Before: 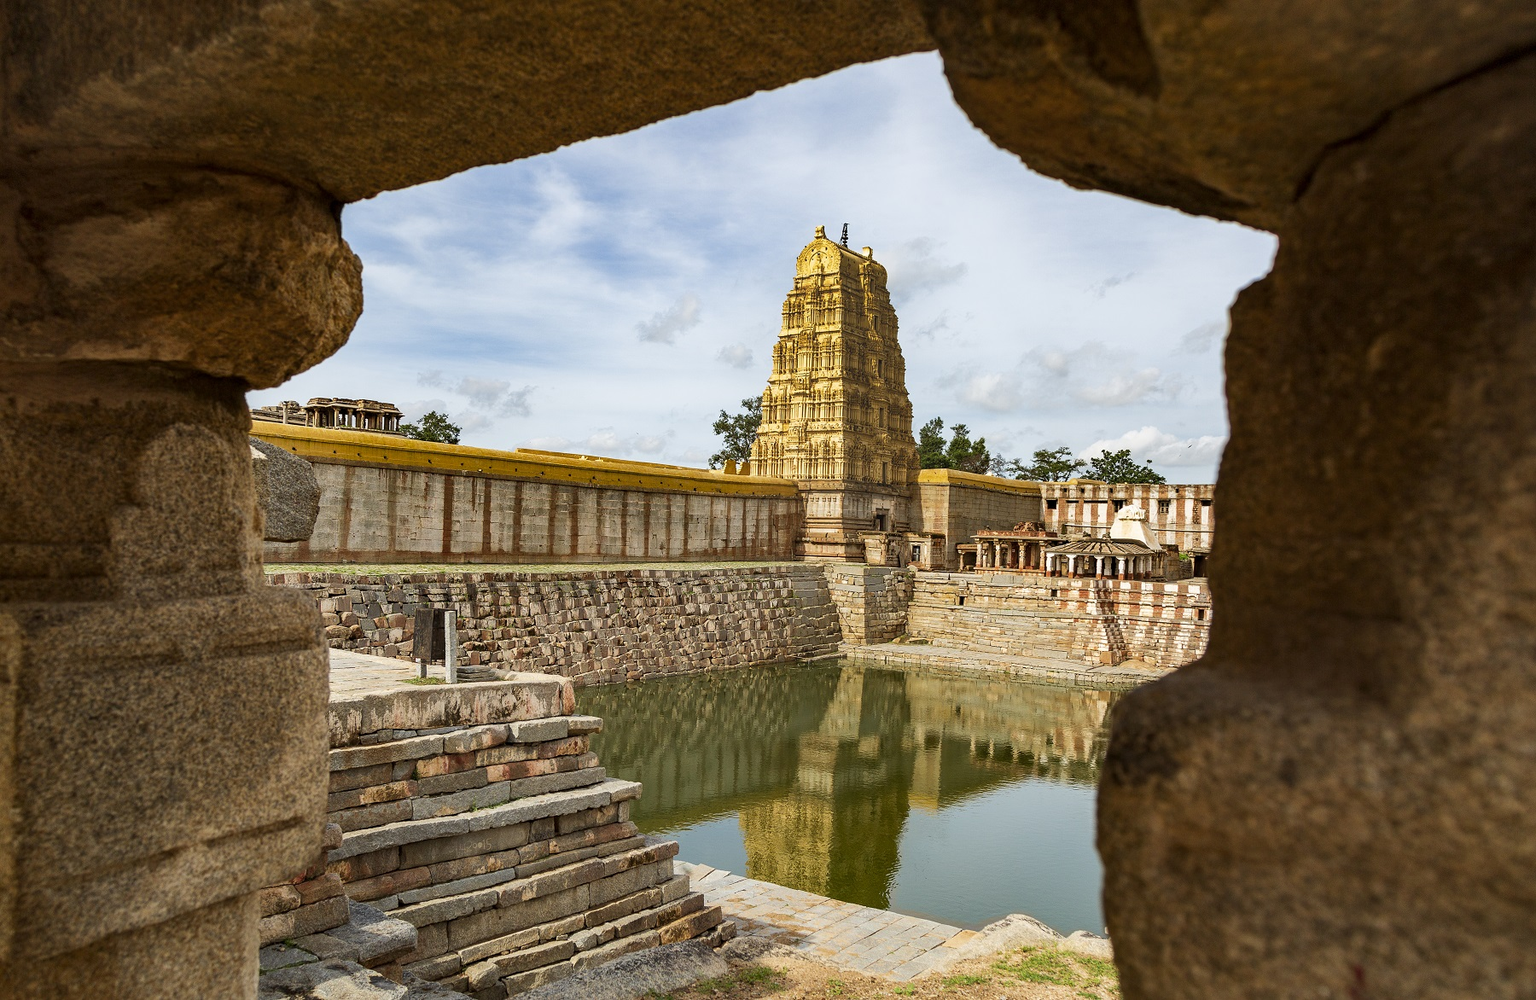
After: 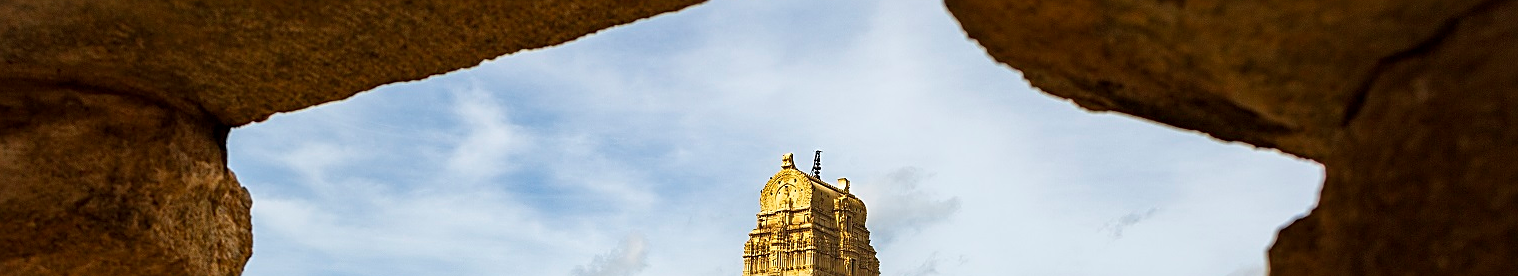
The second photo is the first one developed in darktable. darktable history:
crop and rotate: left 9.647%, top 9.527%, right 5.992%, bottom 66.876%
sharpen: on, module defaults
